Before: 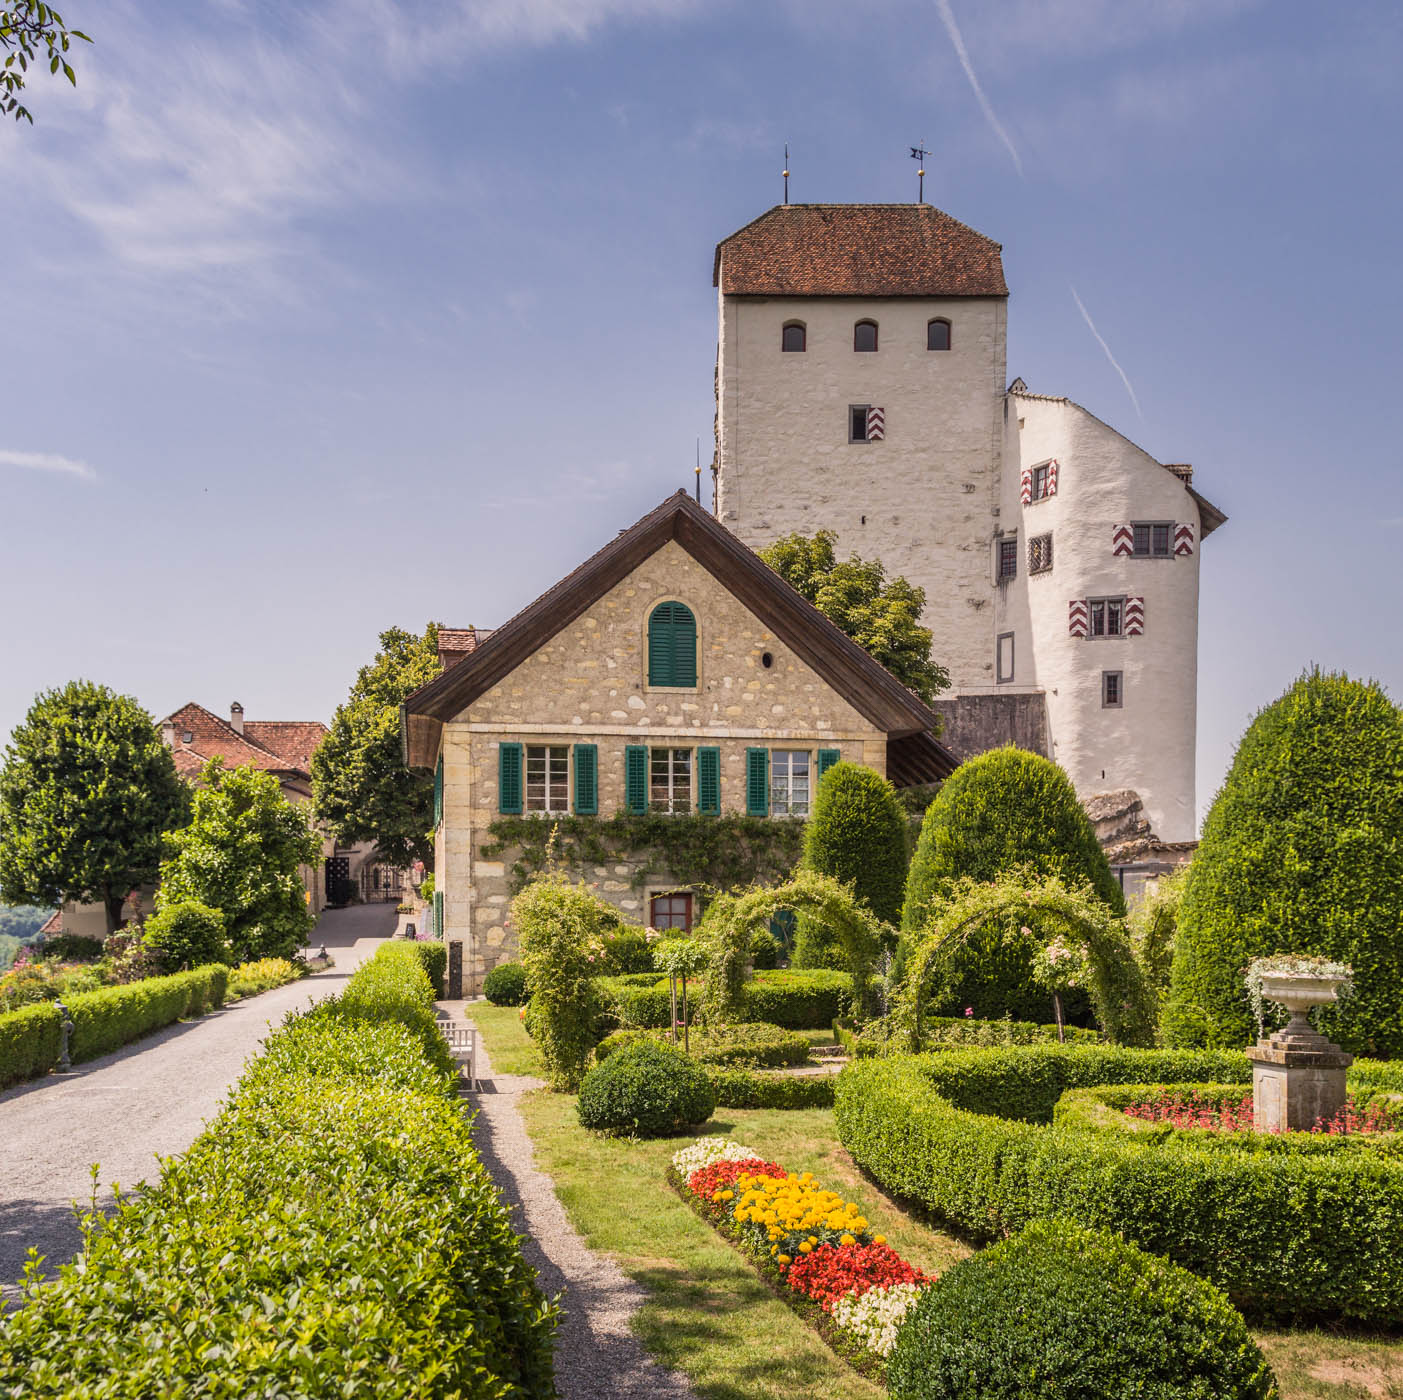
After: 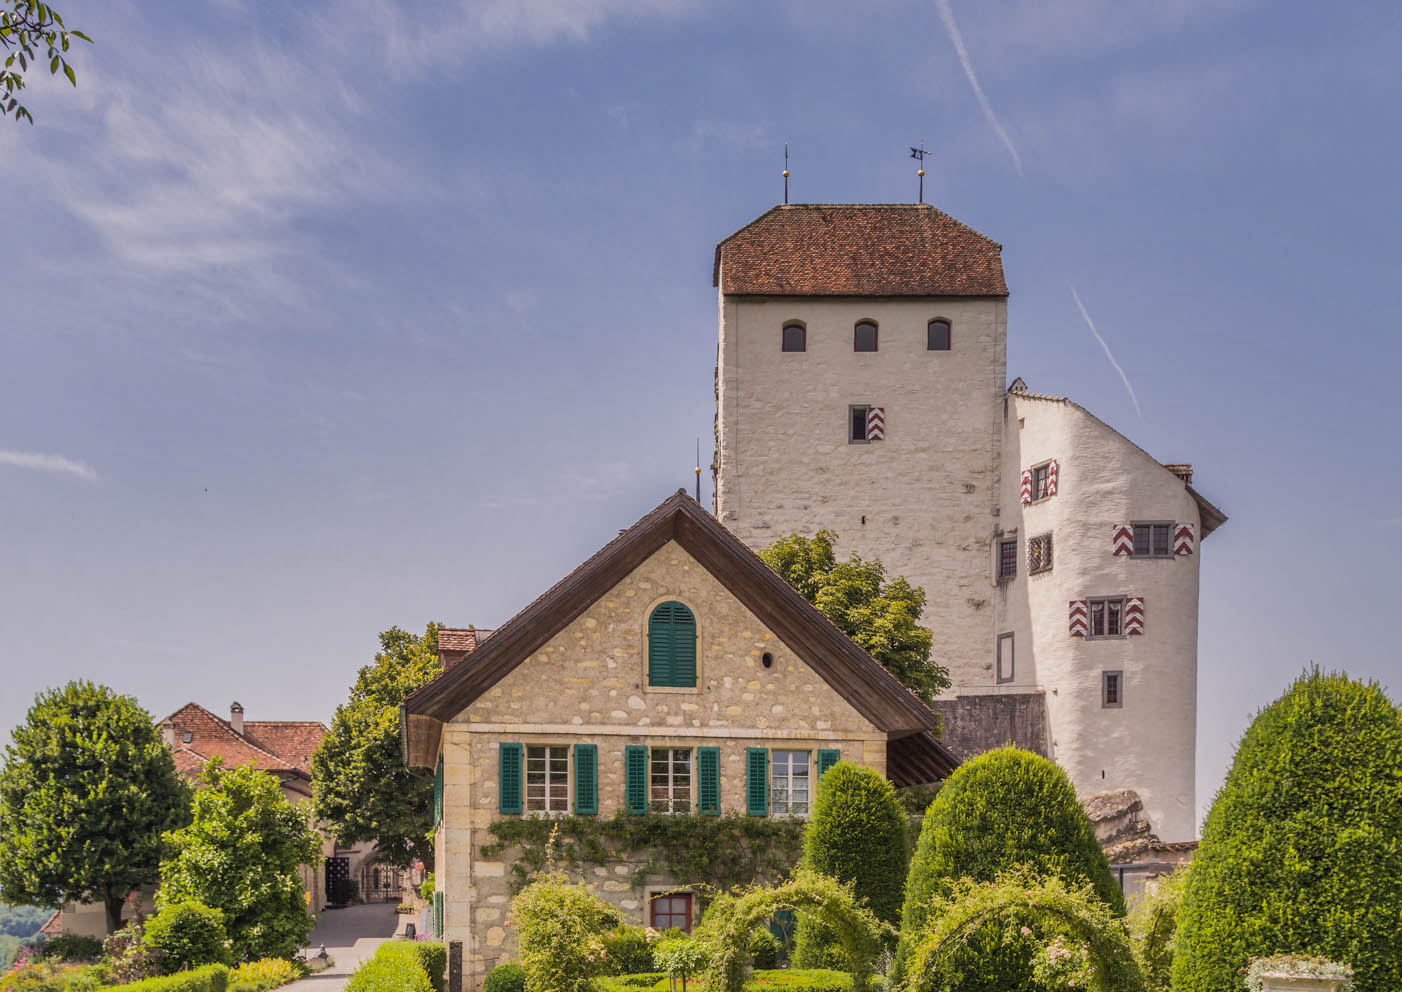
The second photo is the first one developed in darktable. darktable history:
shadows and highlights: shadows 39.67, highlights -59.97
crop: right 0.001%, bottom 29.143%
